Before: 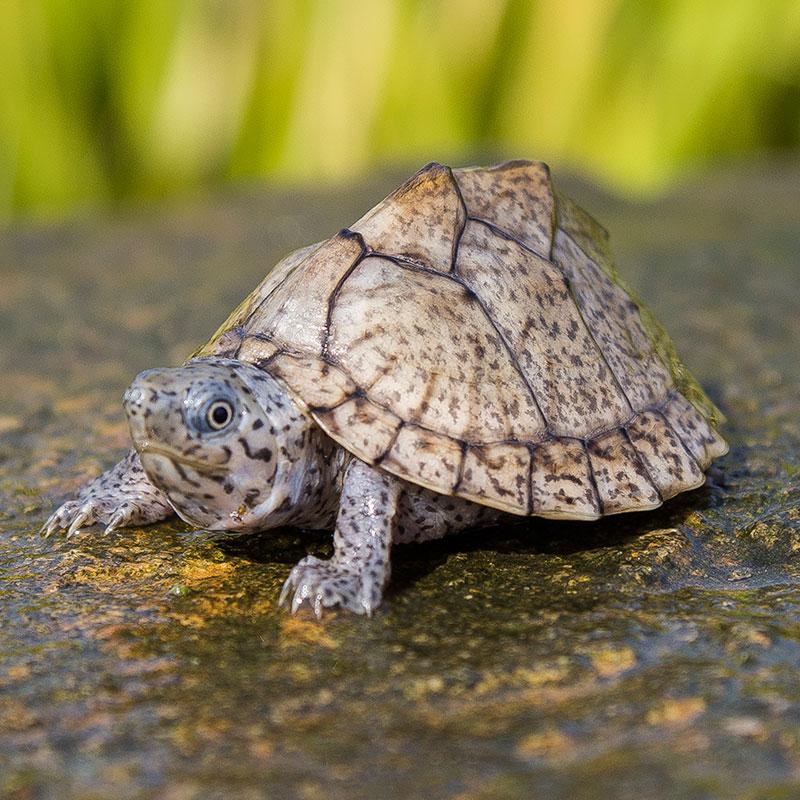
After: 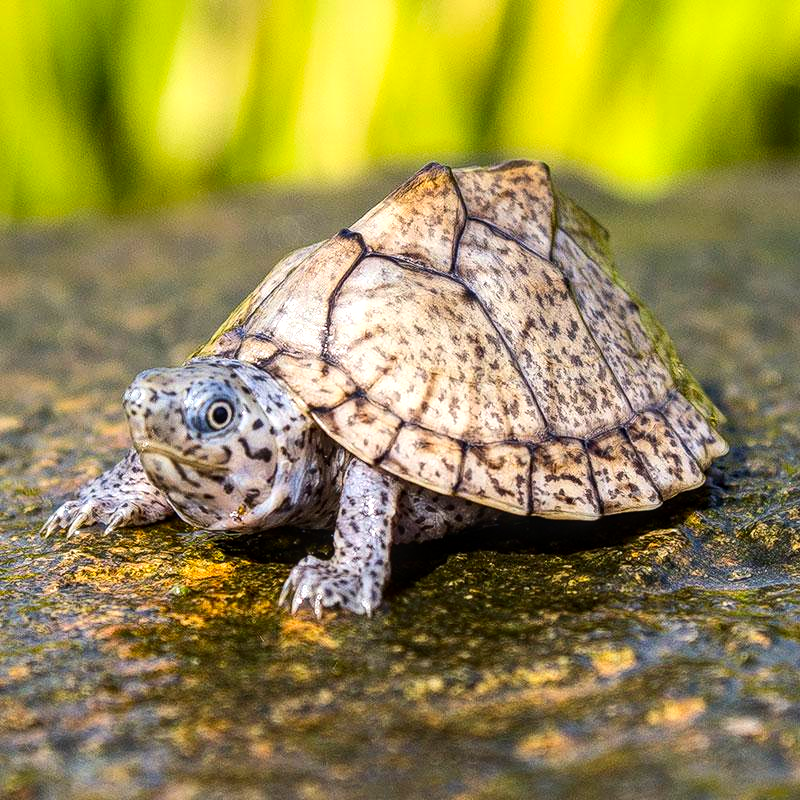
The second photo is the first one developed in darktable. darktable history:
contrast brightness saturation: contrast 0.179, saturation 0.301
local contrast: on, module defaults
tone equalizer: -8 EV -0.439 EV, -7 EV -0.387 EV, -6 EV -0.313 EV, -5 EV -0.187 EV, -3 EV 0.21 EV, -2 EV 0.334 EV, -1 EV 0.394 EV, +0 EV 0.405 EV
